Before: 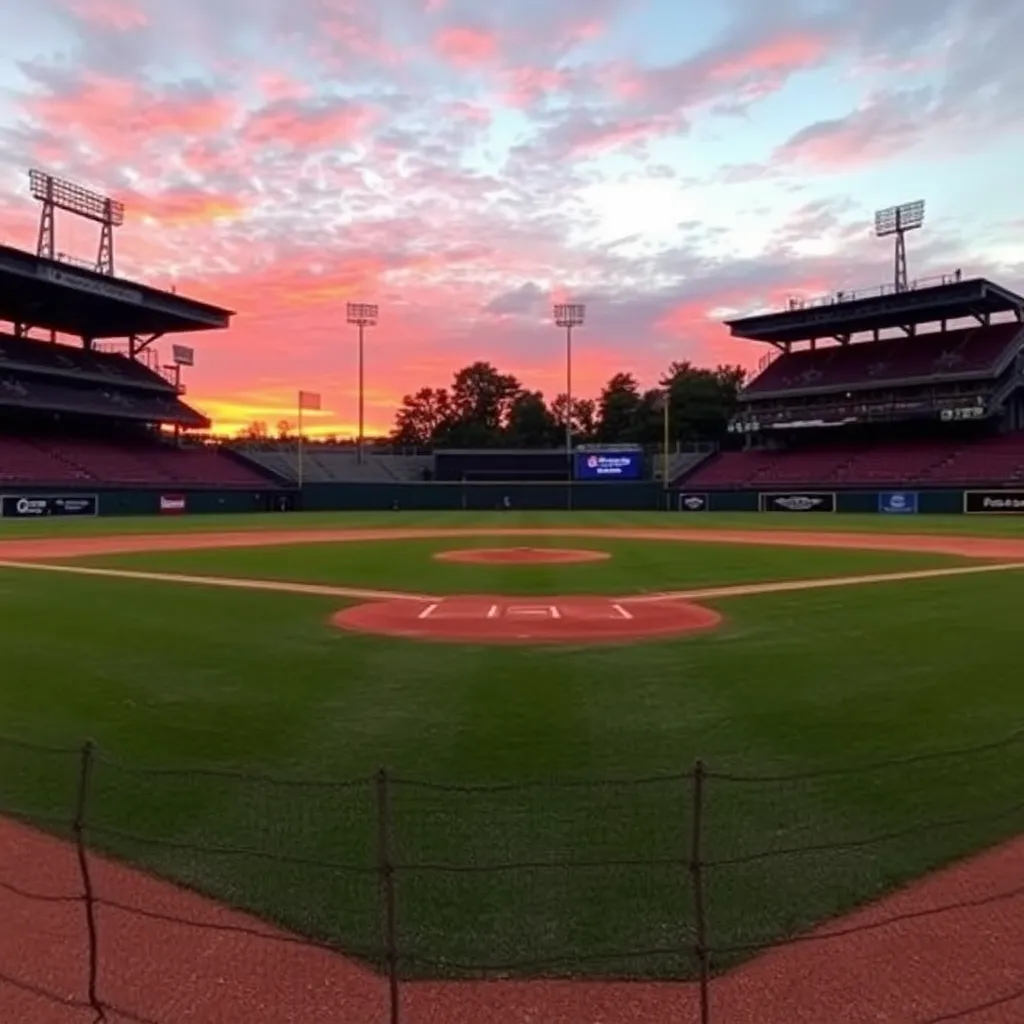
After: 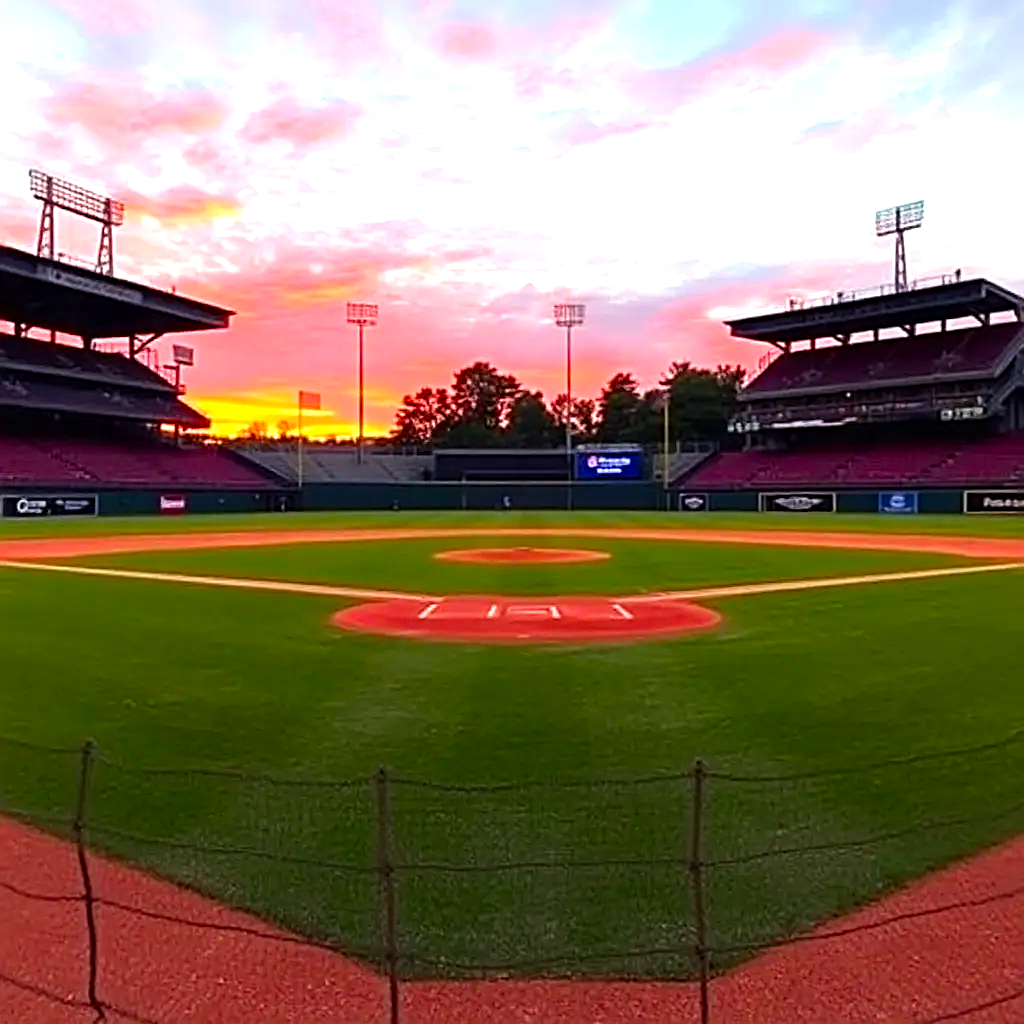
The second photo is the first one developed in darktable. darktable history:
tone equalizer: edges refinement/feathering 500, mask exposure compensation -1.57 EV, preserve details no
levels: levels [0, 0.394, 0.787]
color balance rgb: perceptual saturation grading › global saturation 31.236%
sharpen: radius 2.537, amount 0.629
